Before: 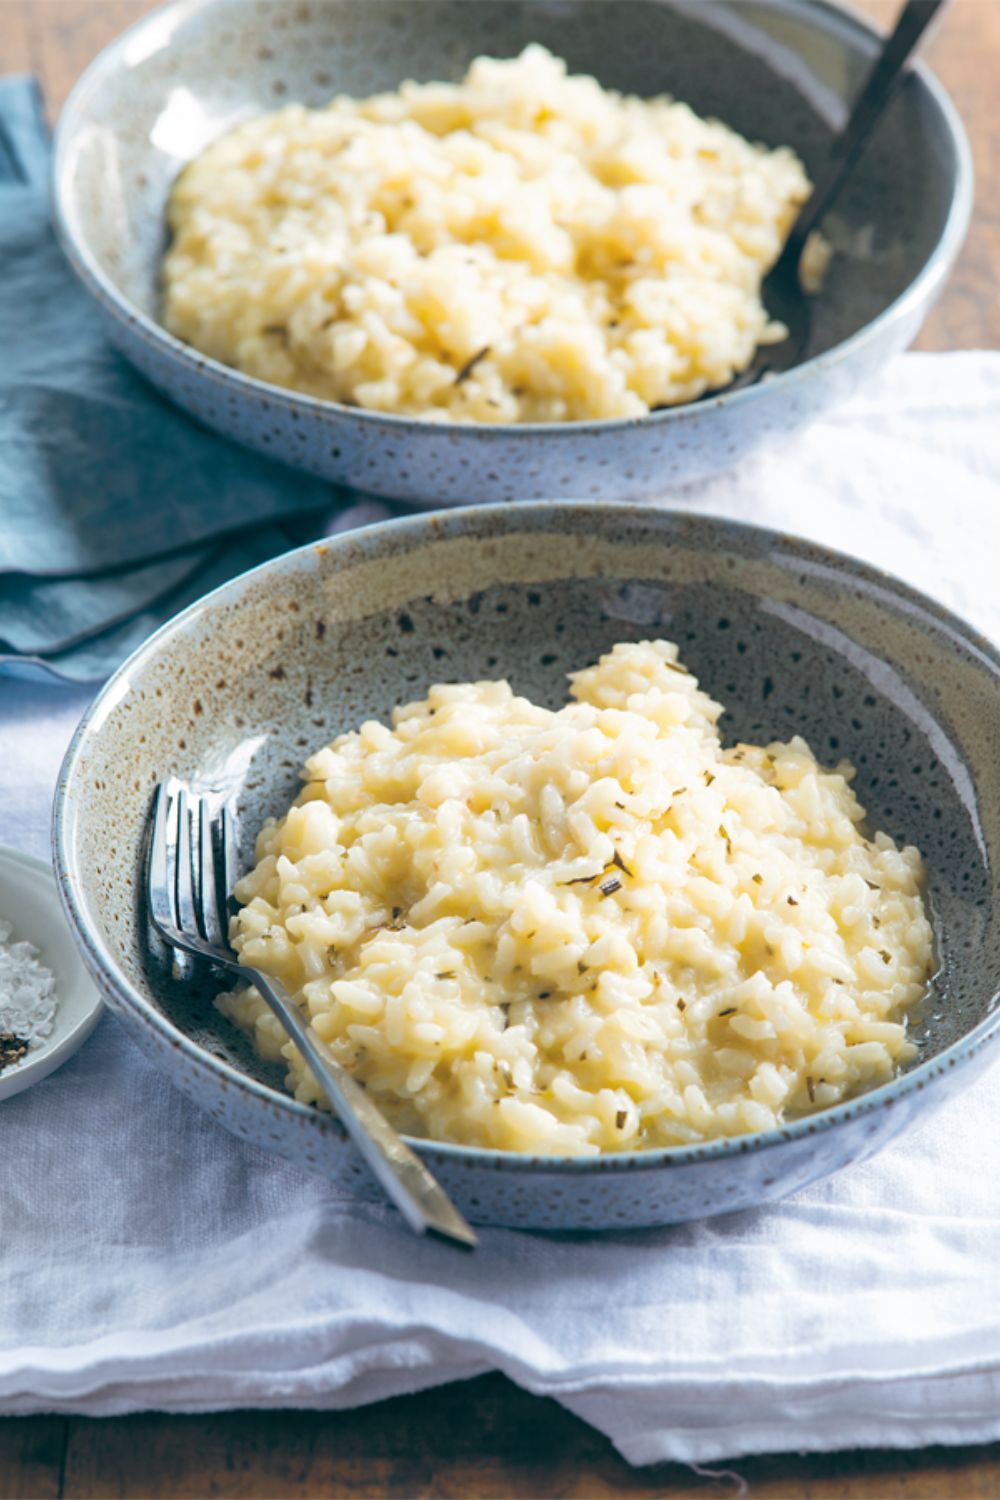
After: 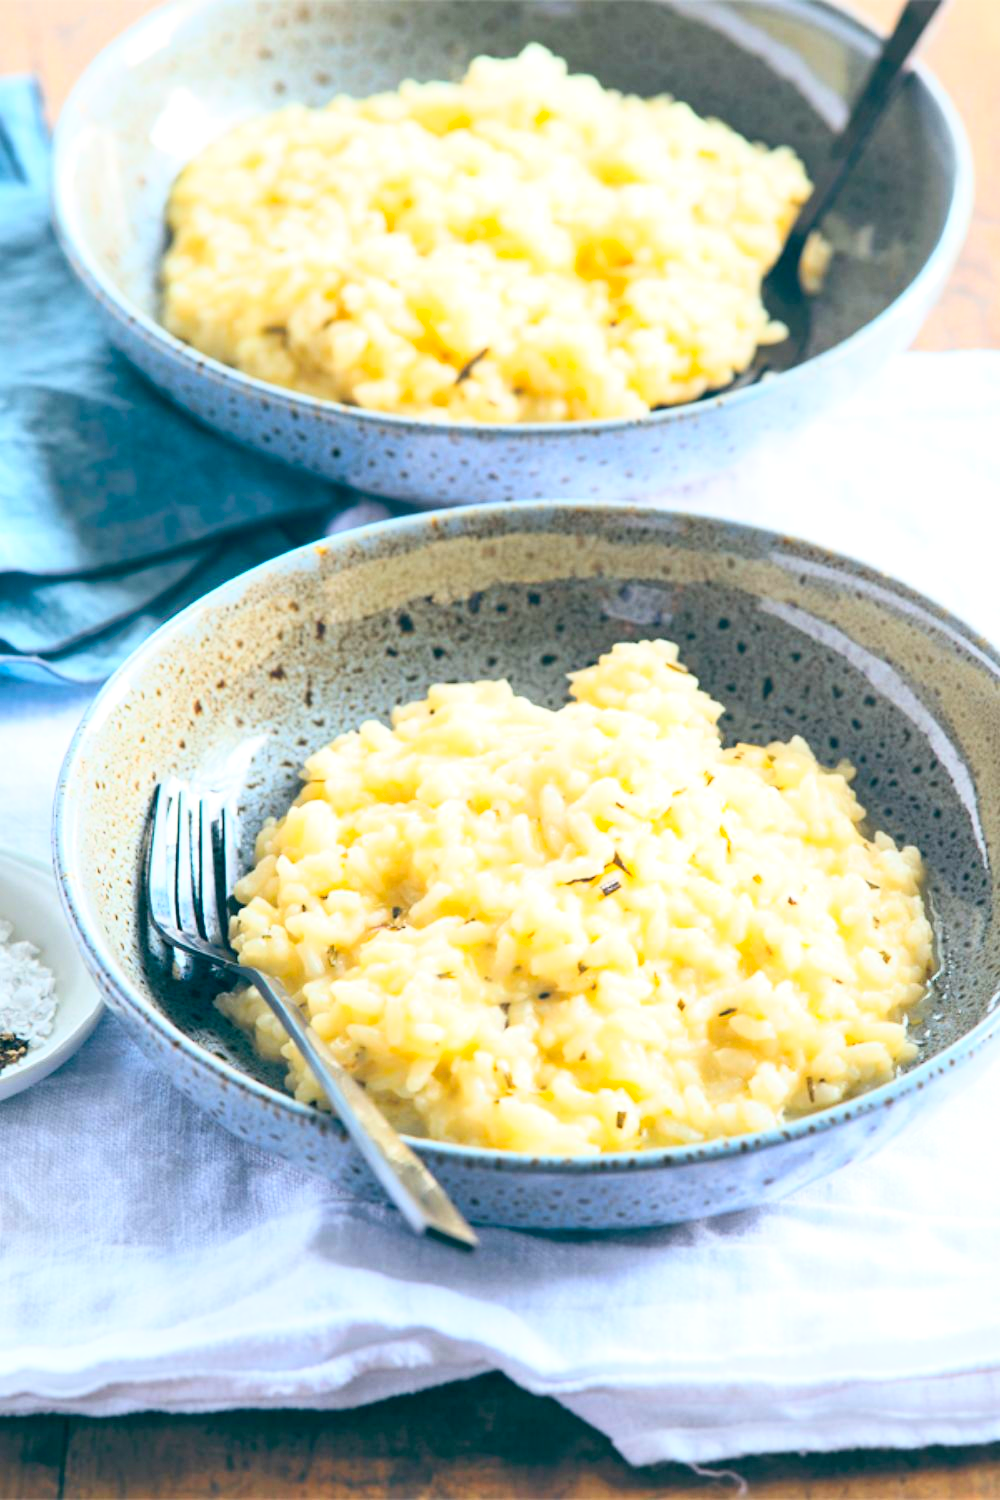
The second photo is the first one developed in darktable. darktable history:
contrast brightness saturation: contrast 0.044, saturation 0.162
exposure: exposure 0.203 EV, compensate highlight preservation false
tone curve: curves: ch0 [(0, 0.017) (0.259, 0.344) (0.593, 0.778) (0.786, 0.931) (1, 0.999)]; ch1 [(0, 0) (0.405, 0.387) (0.442, 0.47) (0.492, 0.5) (0.511, 0.503) (0.548, 0.596) (0.7, 0.795) (1, 1)]; ch2 [(0, 0) (0.411, 0.433) (0.5, 0.504) (0.535, 0.581) (1, 1)], color space Lab, linked channels, preserve colors none
